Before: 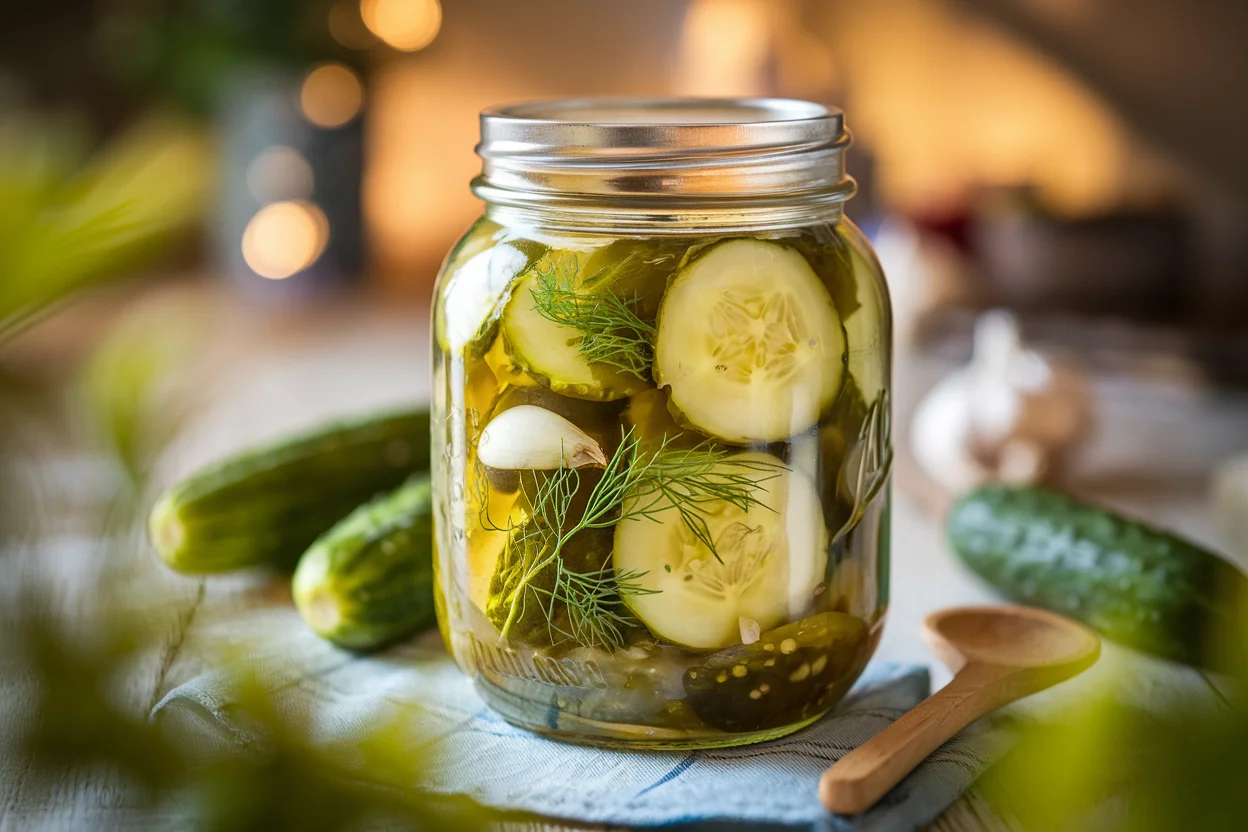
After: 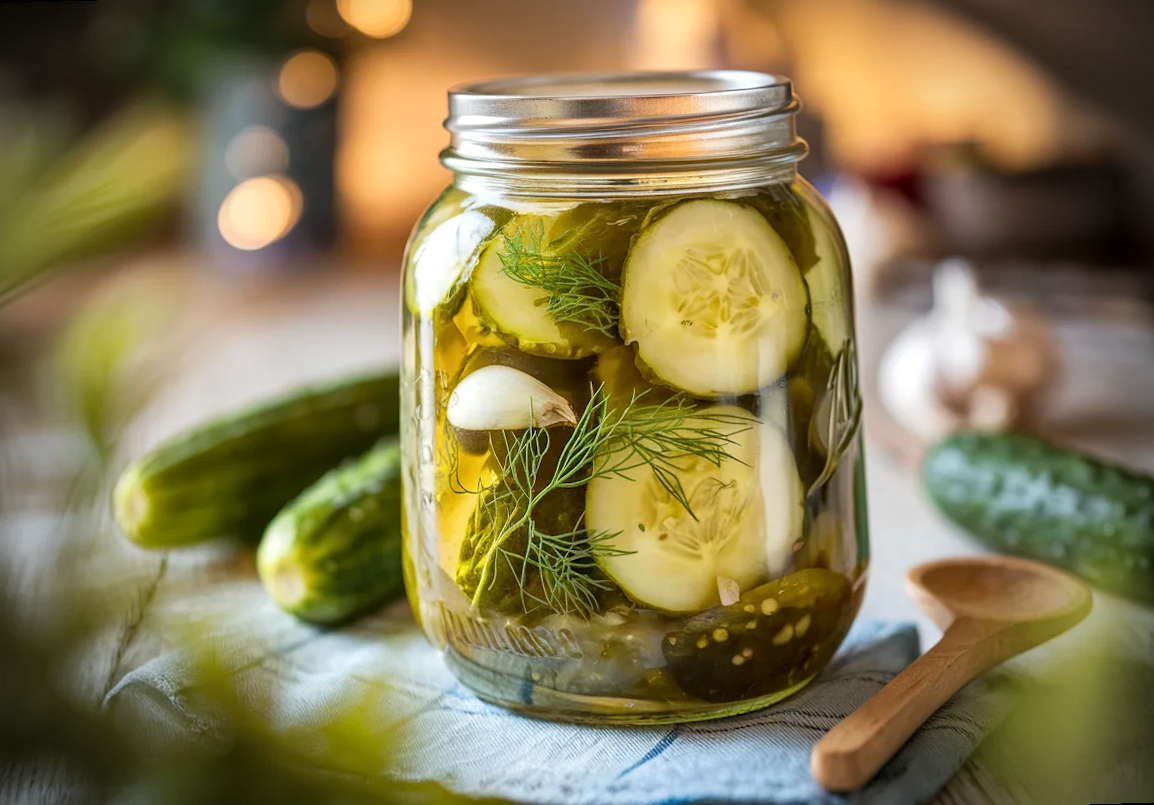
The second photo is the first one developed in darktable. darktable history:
local contrast: highlights 100%, shadows 100%, detail 120%, midtone range 0.2
rotate and perspective: rotation -1.68°, lens shift (vertical) -0.146, crop left 0.049, crop right 0.912, crop top 0.032, crop bottom 0.96
vignetting: width/height ratio 1.094
tone equalizer: on, module defaults
